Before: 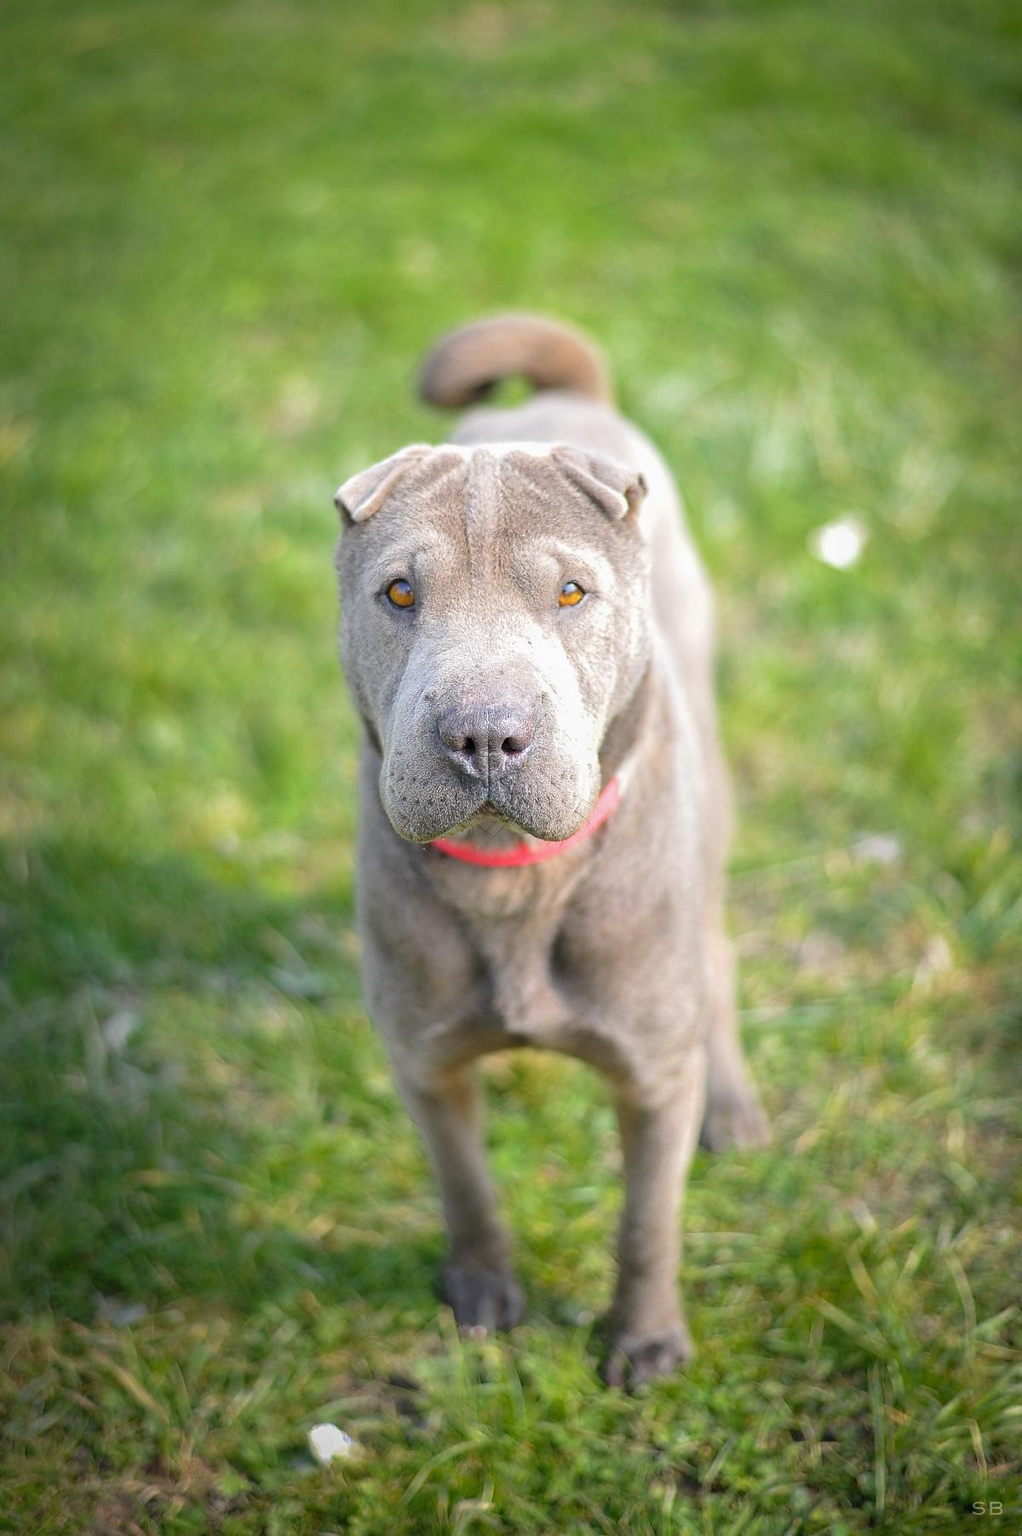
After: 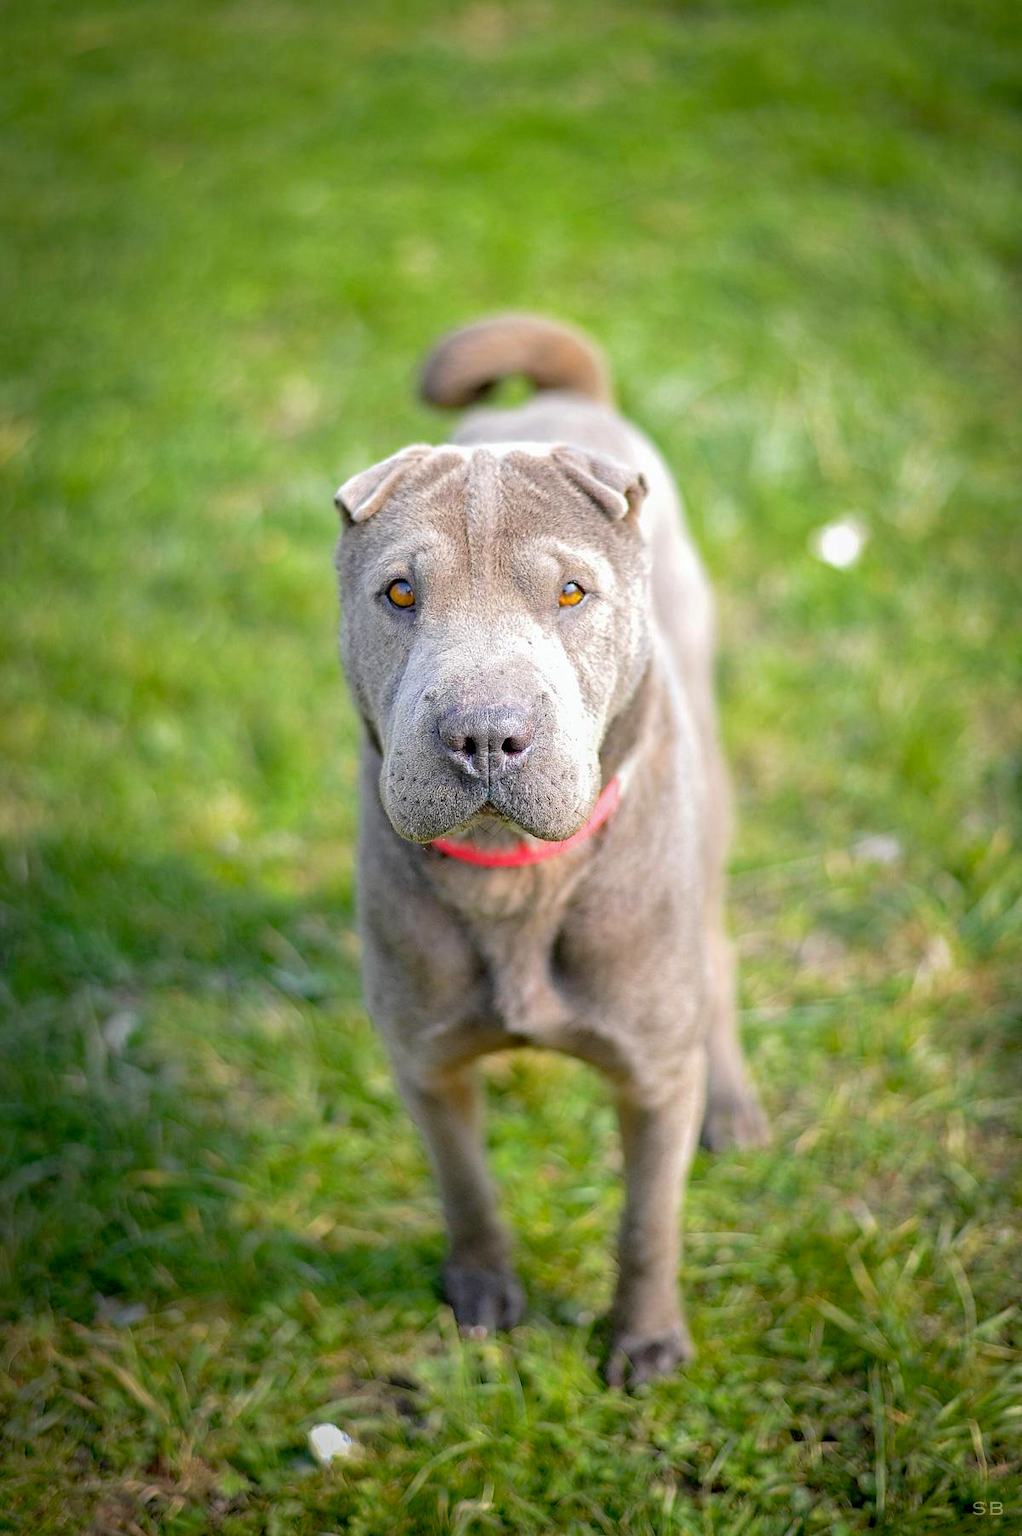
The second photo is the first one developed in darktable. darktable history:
exposure: black level correction 0.01, exposure 0.011 EV, compensate highlight preservation false
haze removal: compatibility mode true, adaptive false
